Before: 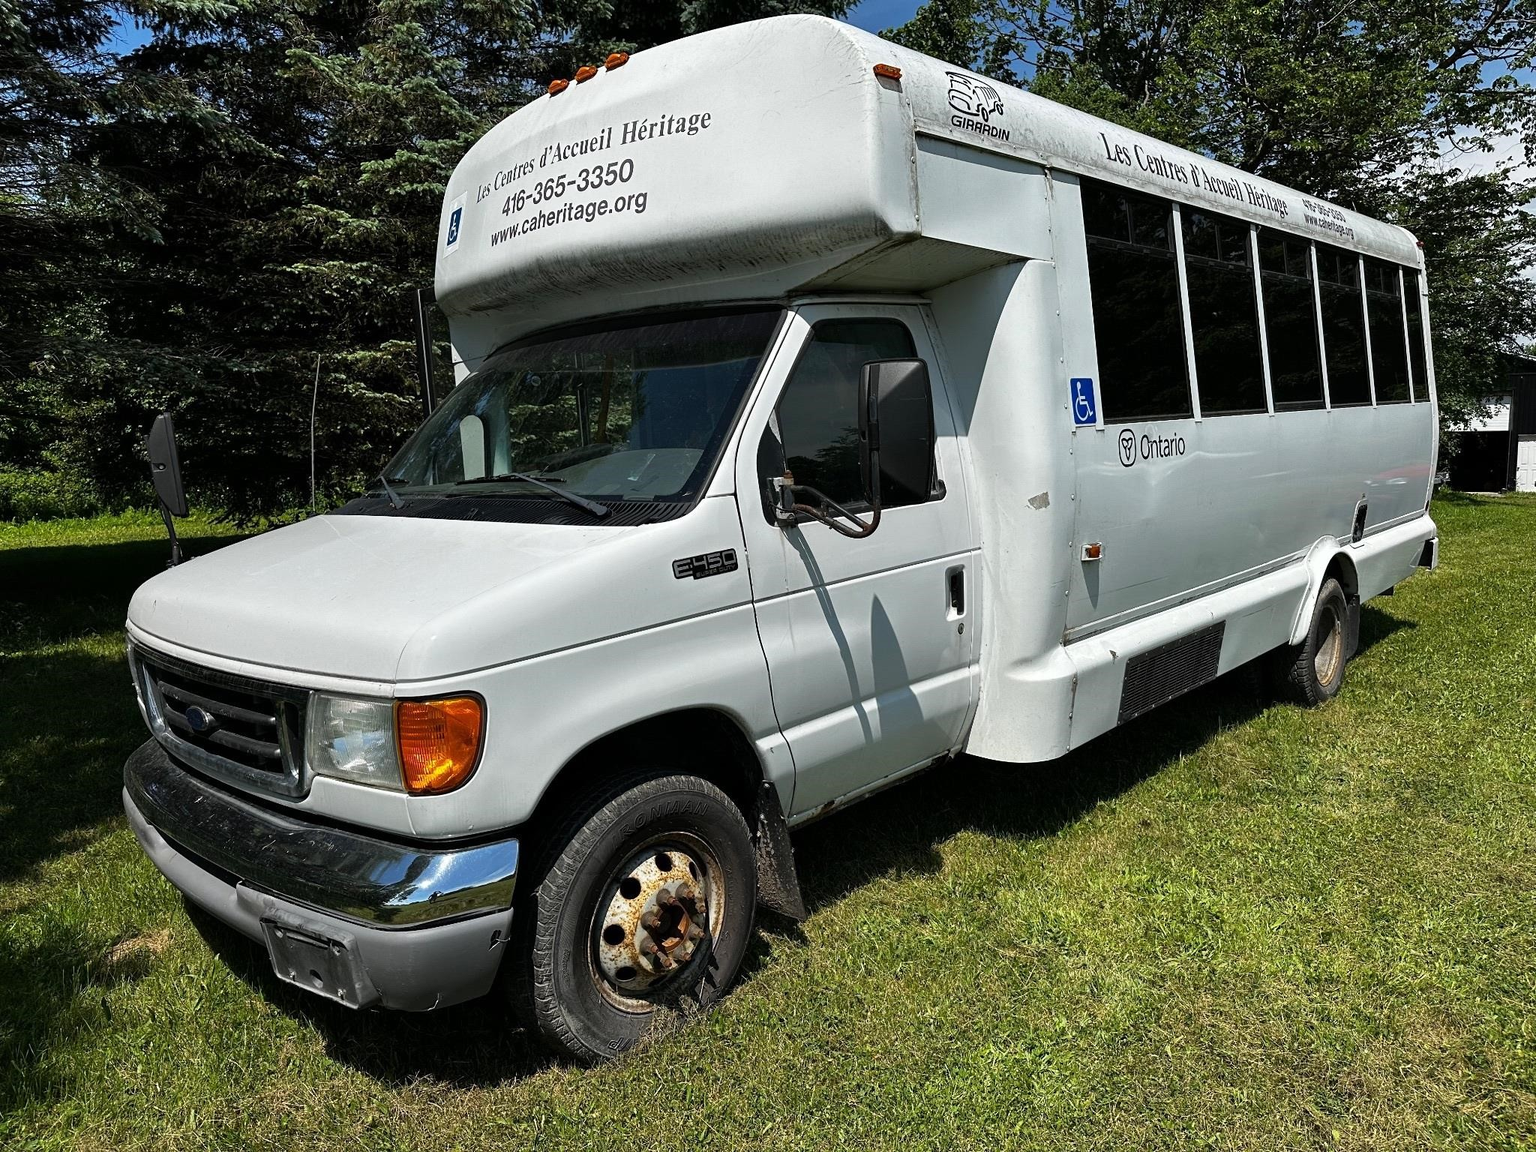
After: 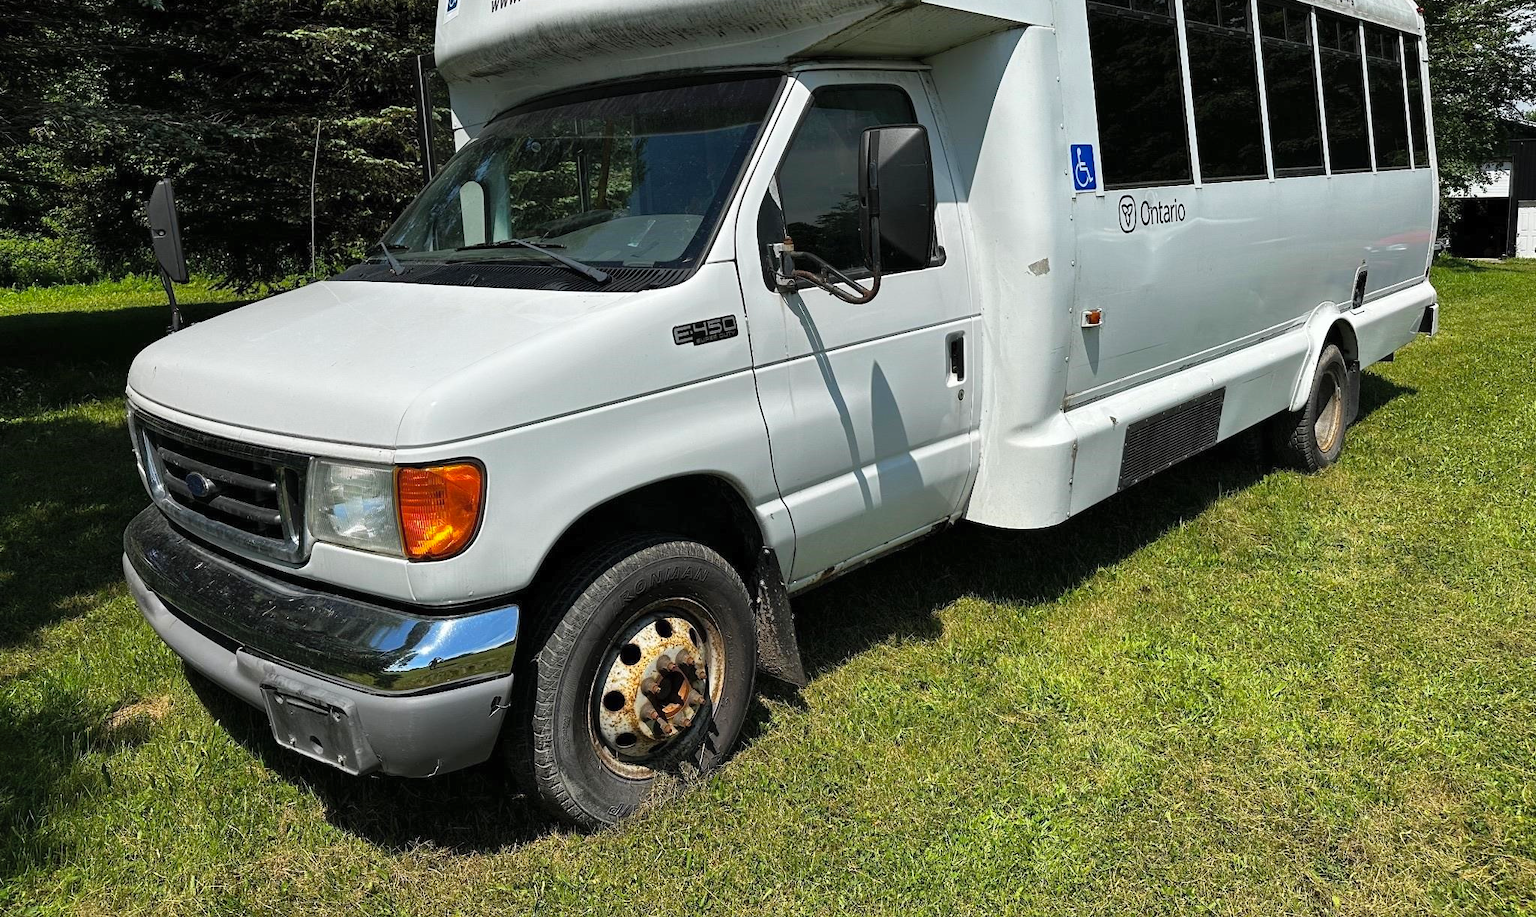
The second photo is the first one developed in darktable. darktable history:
crop and rotate: top 20.329%
contrast brightness saturation: brightness 0.09, saturation 0.193
